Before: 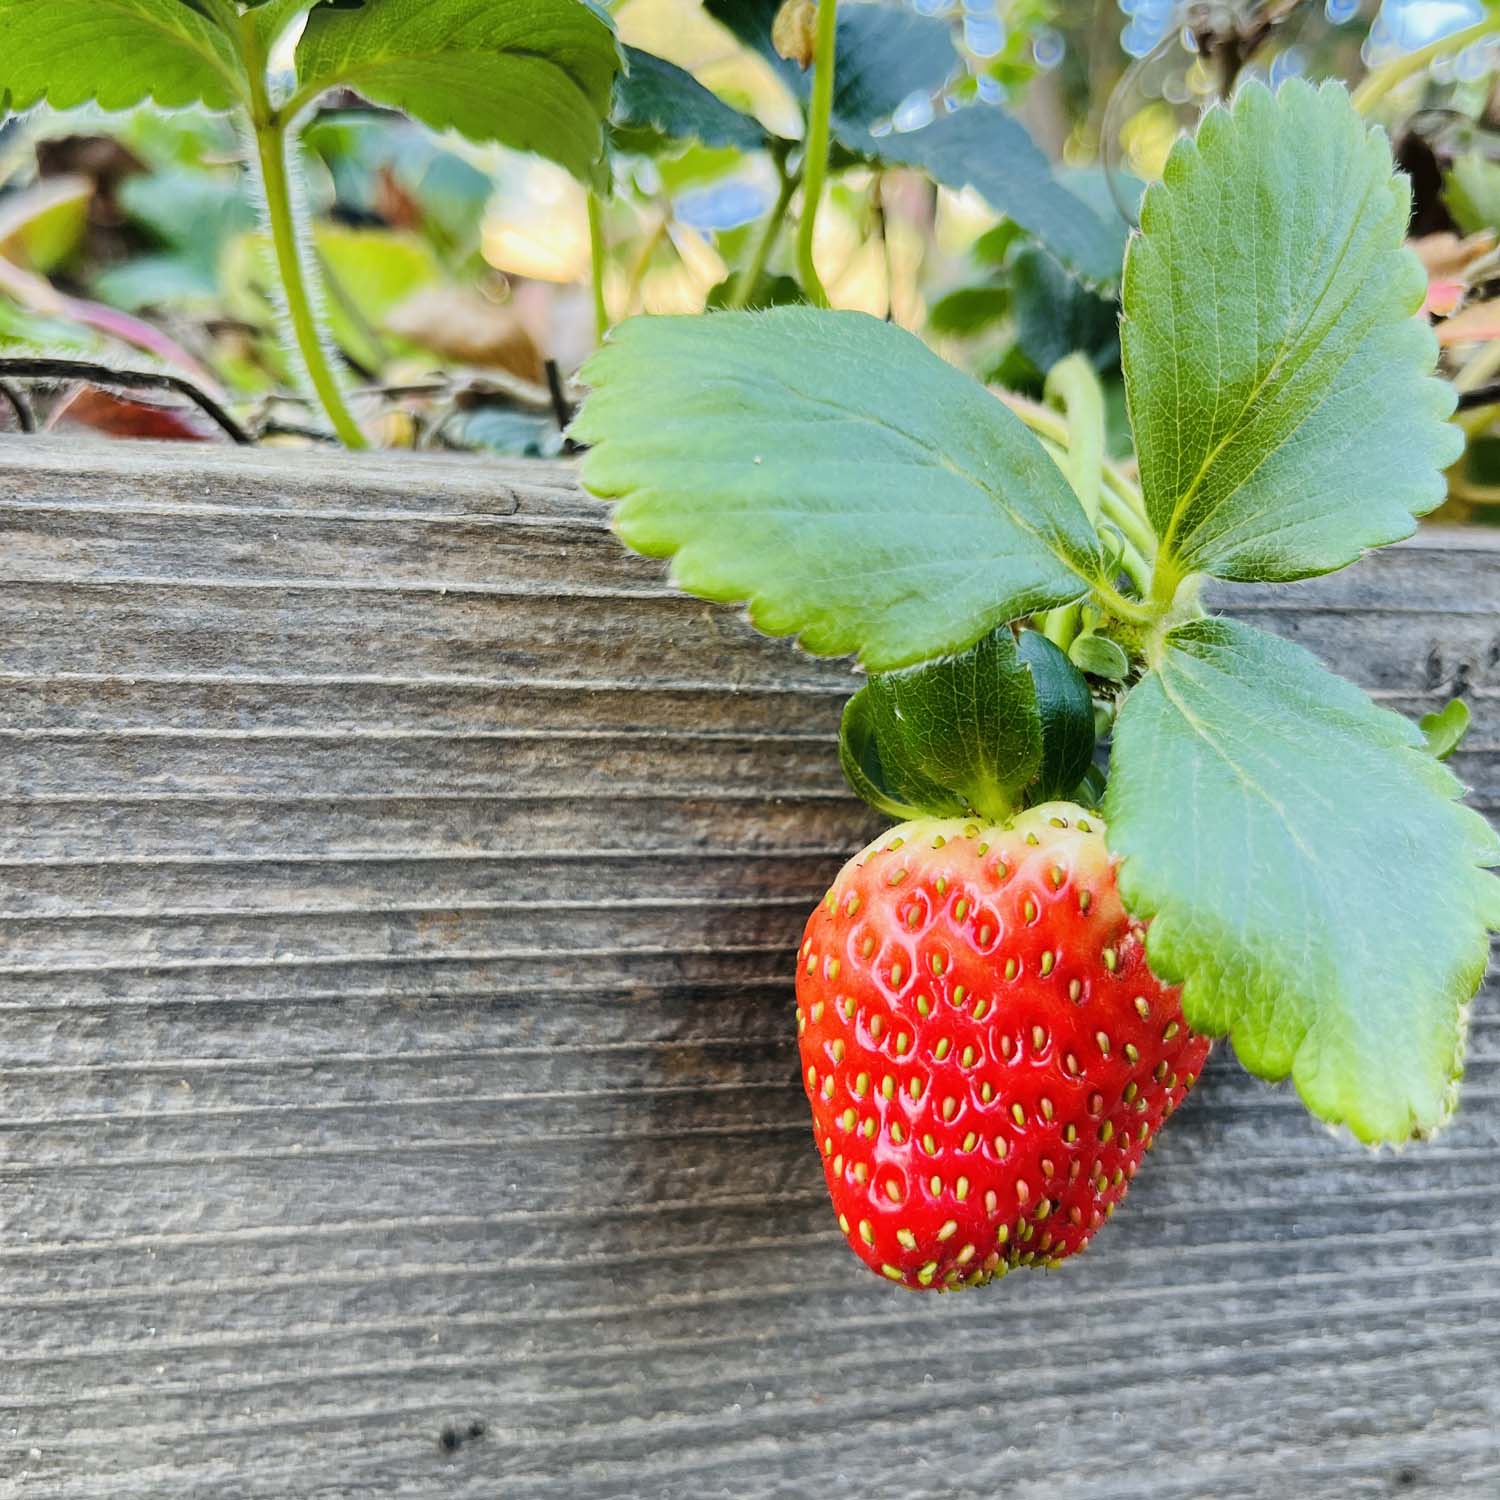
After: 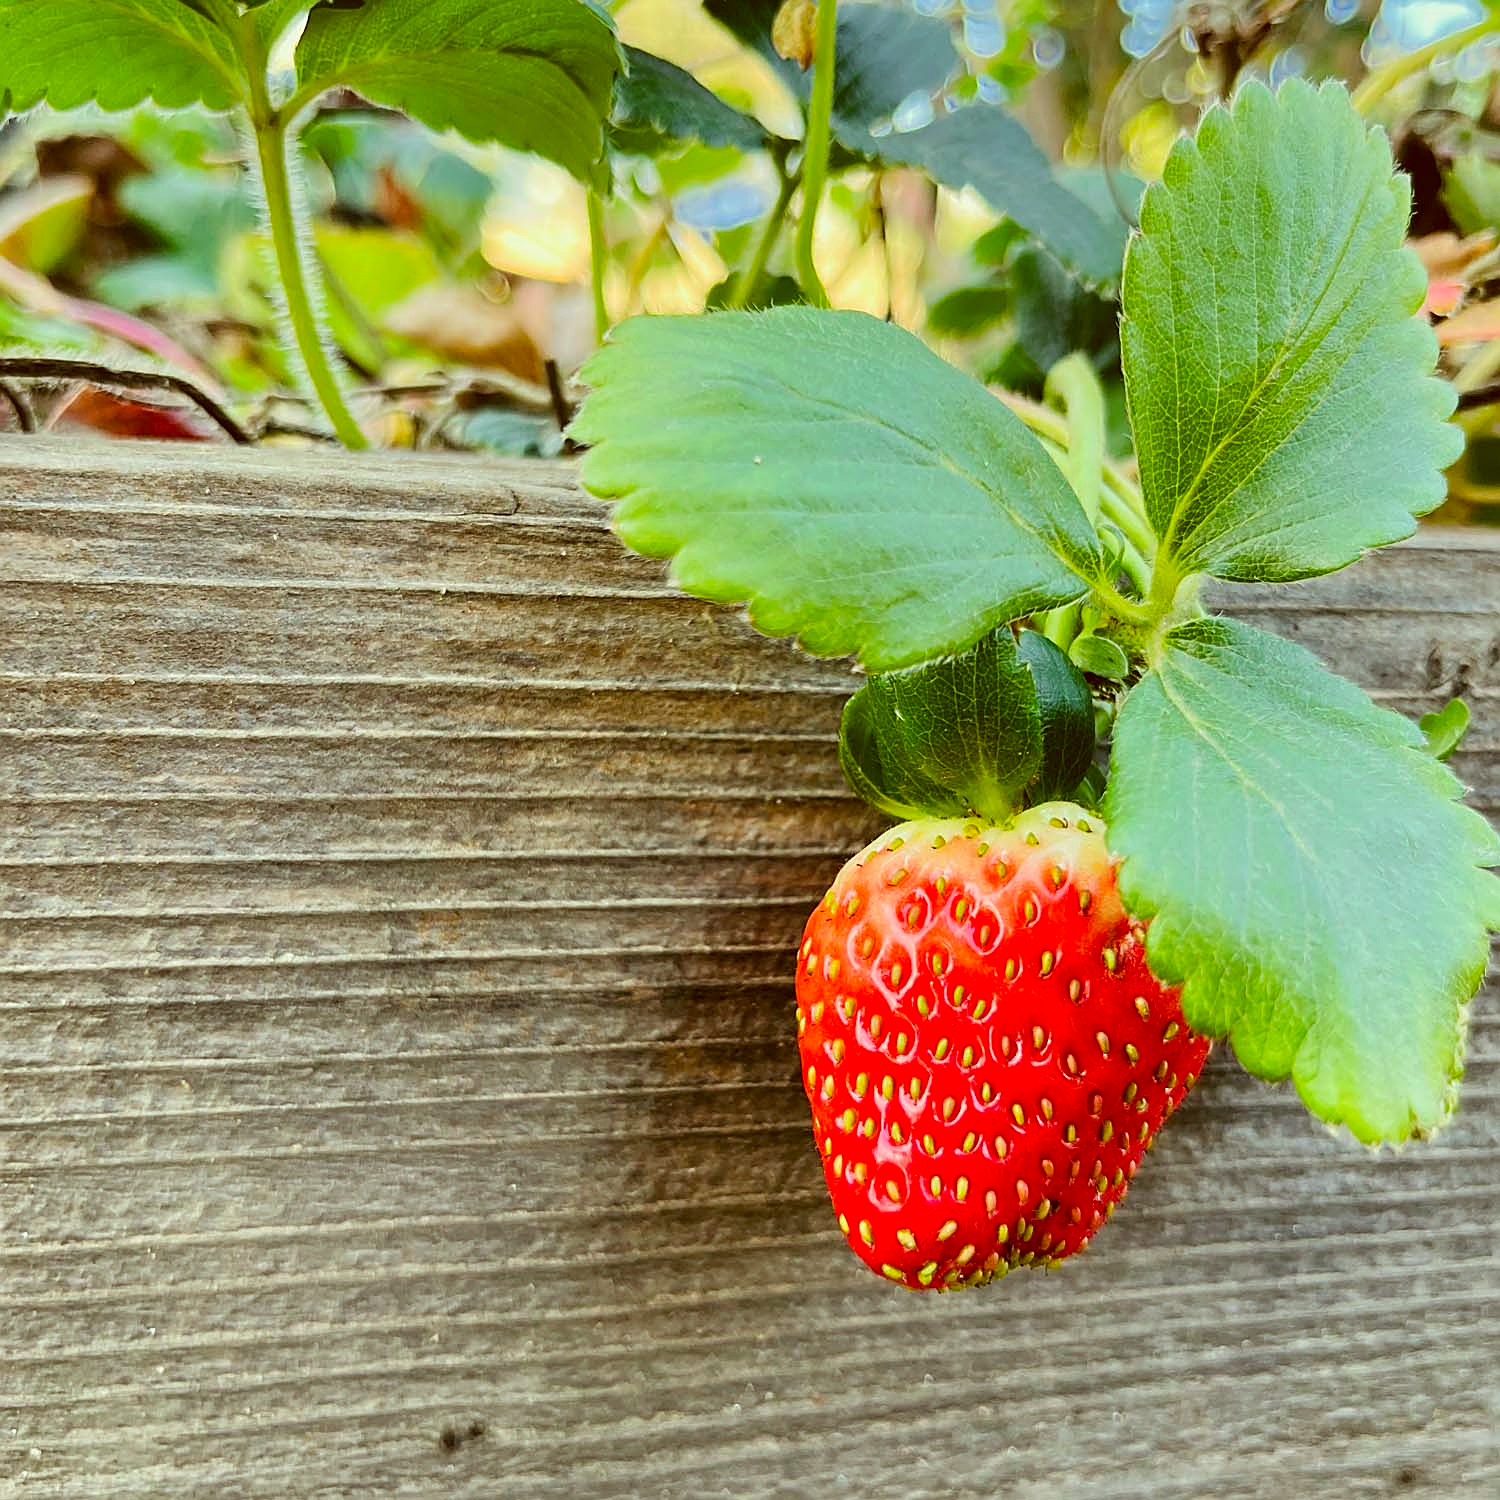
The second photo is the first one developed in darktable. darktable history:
sharpen: on, module defaults
color correction: highlights a* -6.14, highlights b* 9.52, shadows a* 10.22, shadows b* 23.68
